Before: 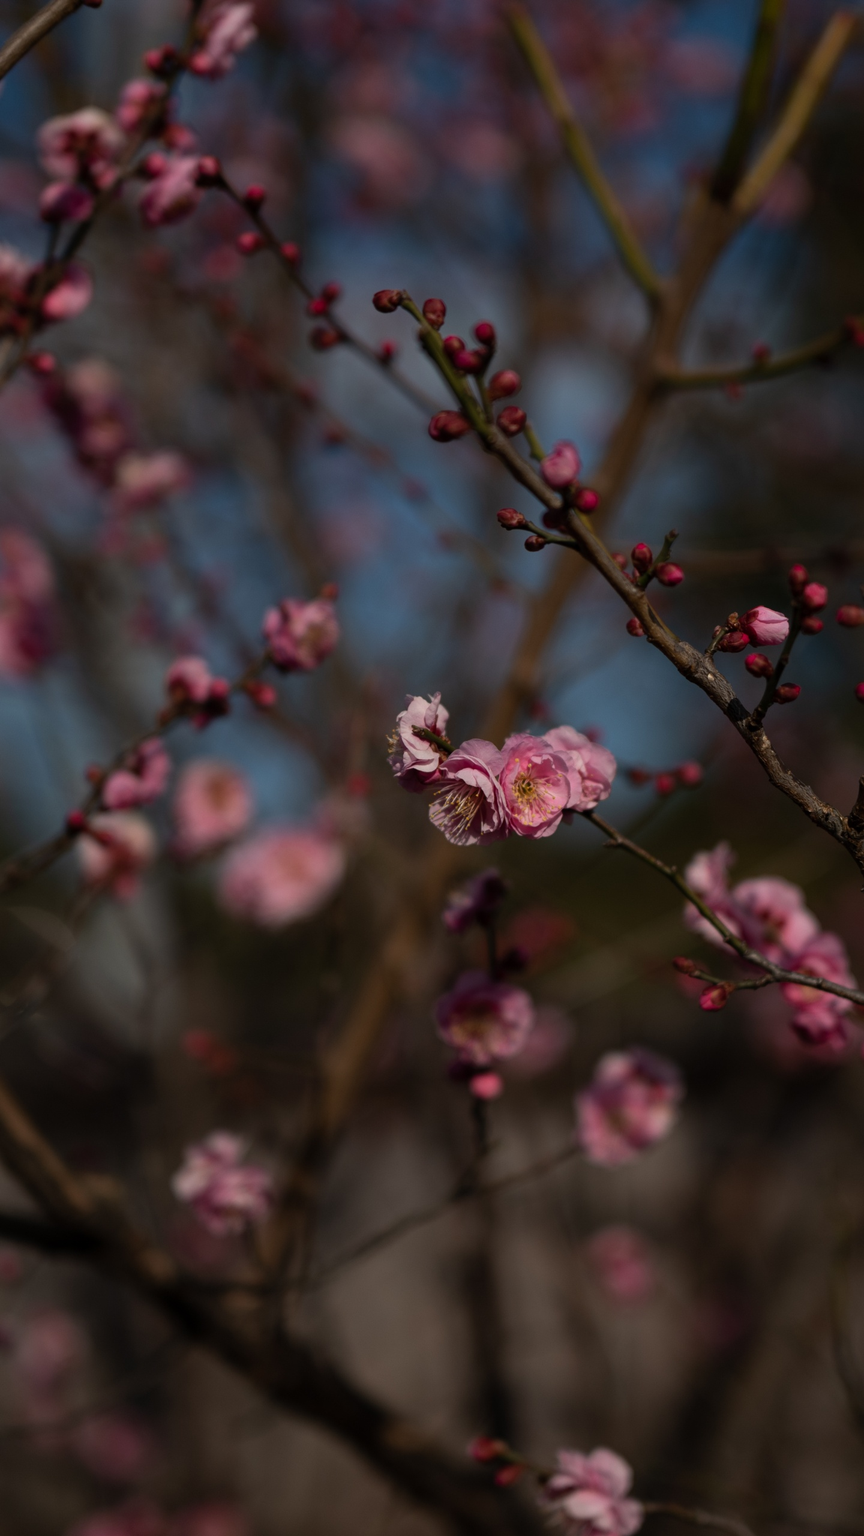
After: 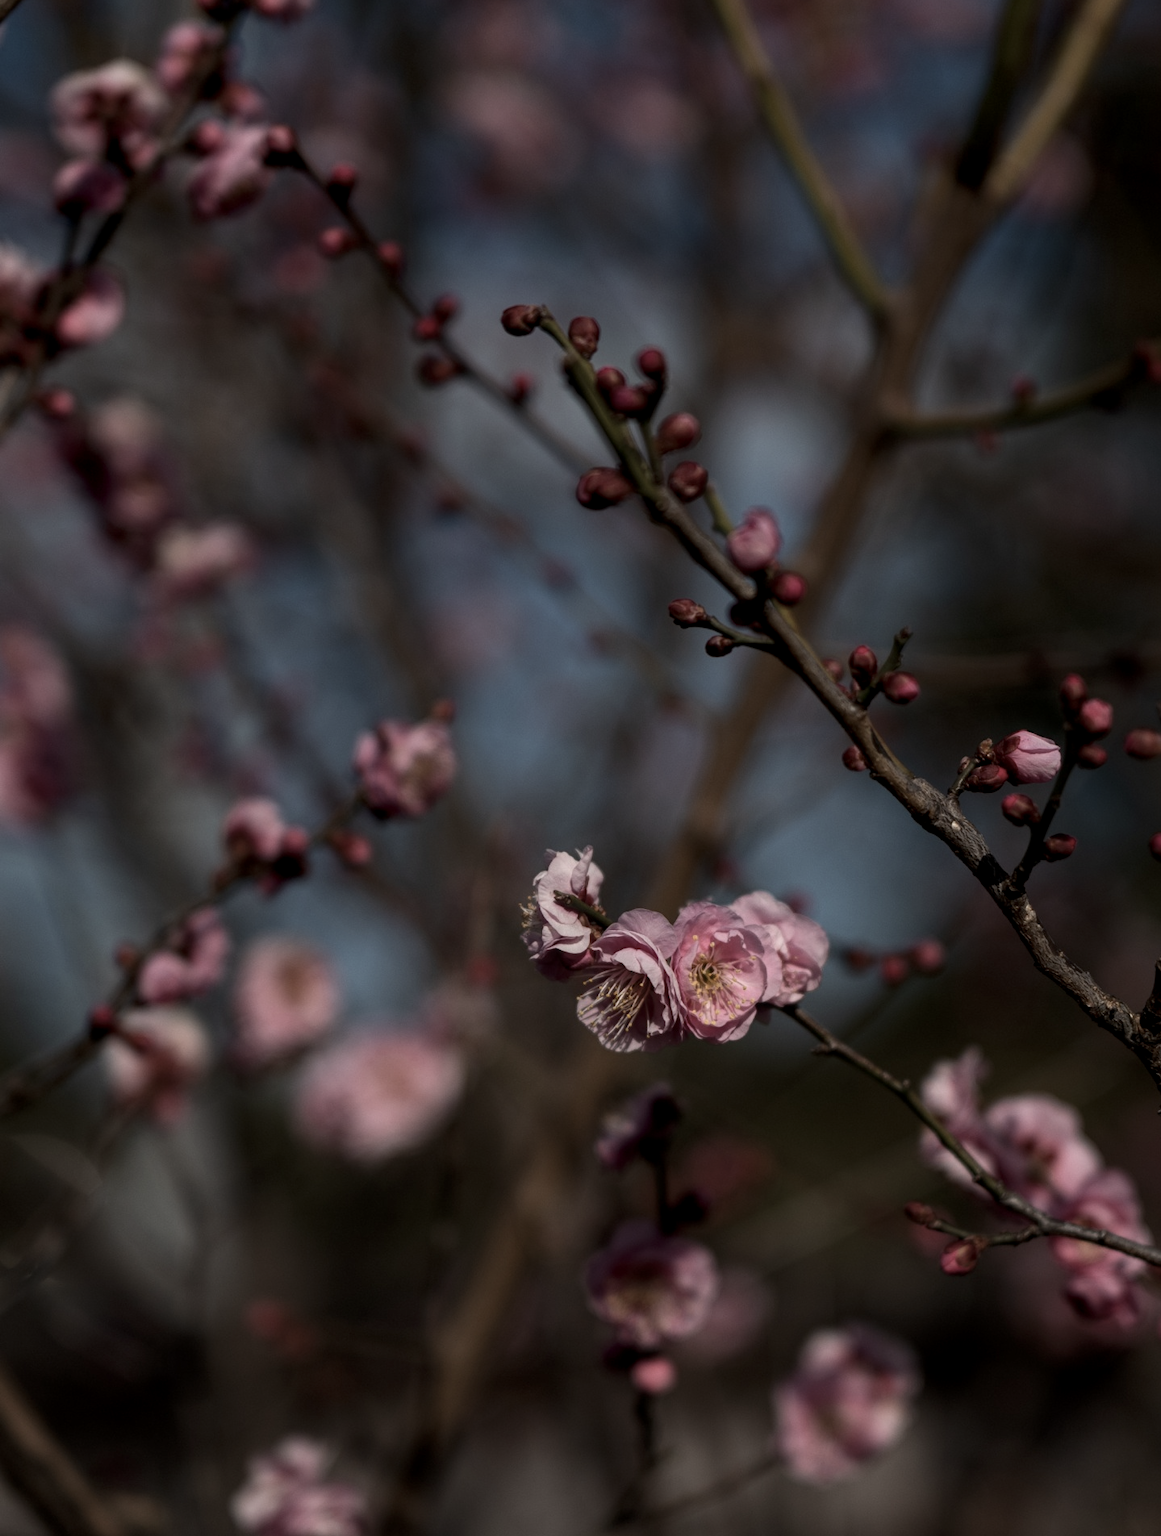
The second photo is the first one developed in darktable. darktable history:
crop: top 4.103%, bottom 21.515%
local contrast: on, module defaults
contrast brightness saturation: contrast 0.105, saturation -0.363
